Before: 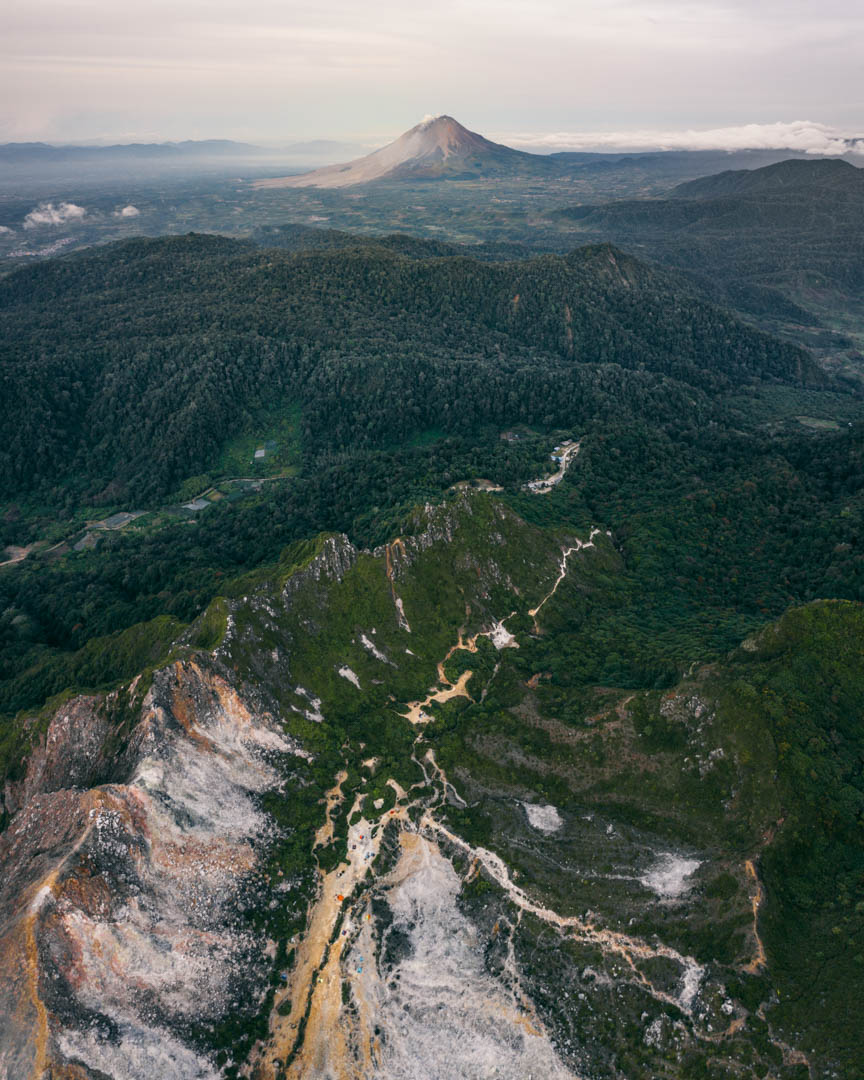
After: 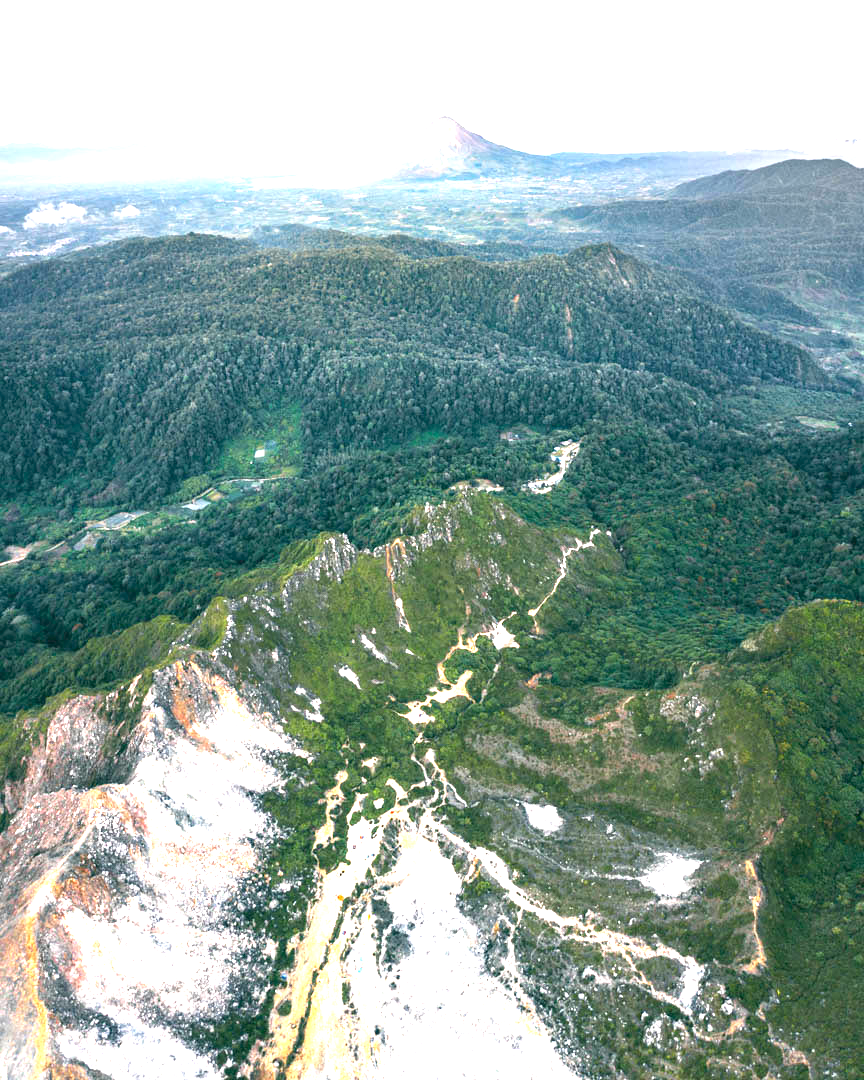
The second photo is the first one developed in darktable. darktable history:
exposure: exposure 2.248 EV, compensate highlight preservation false
